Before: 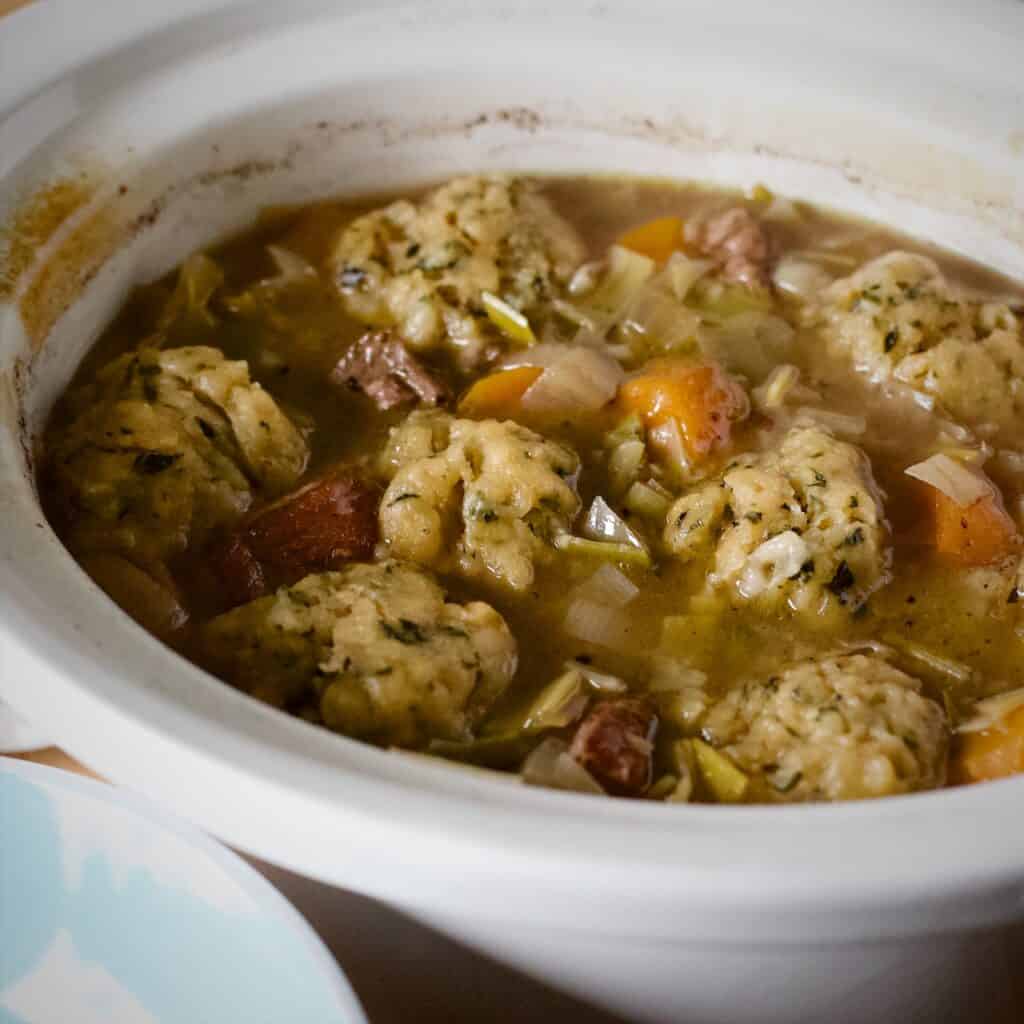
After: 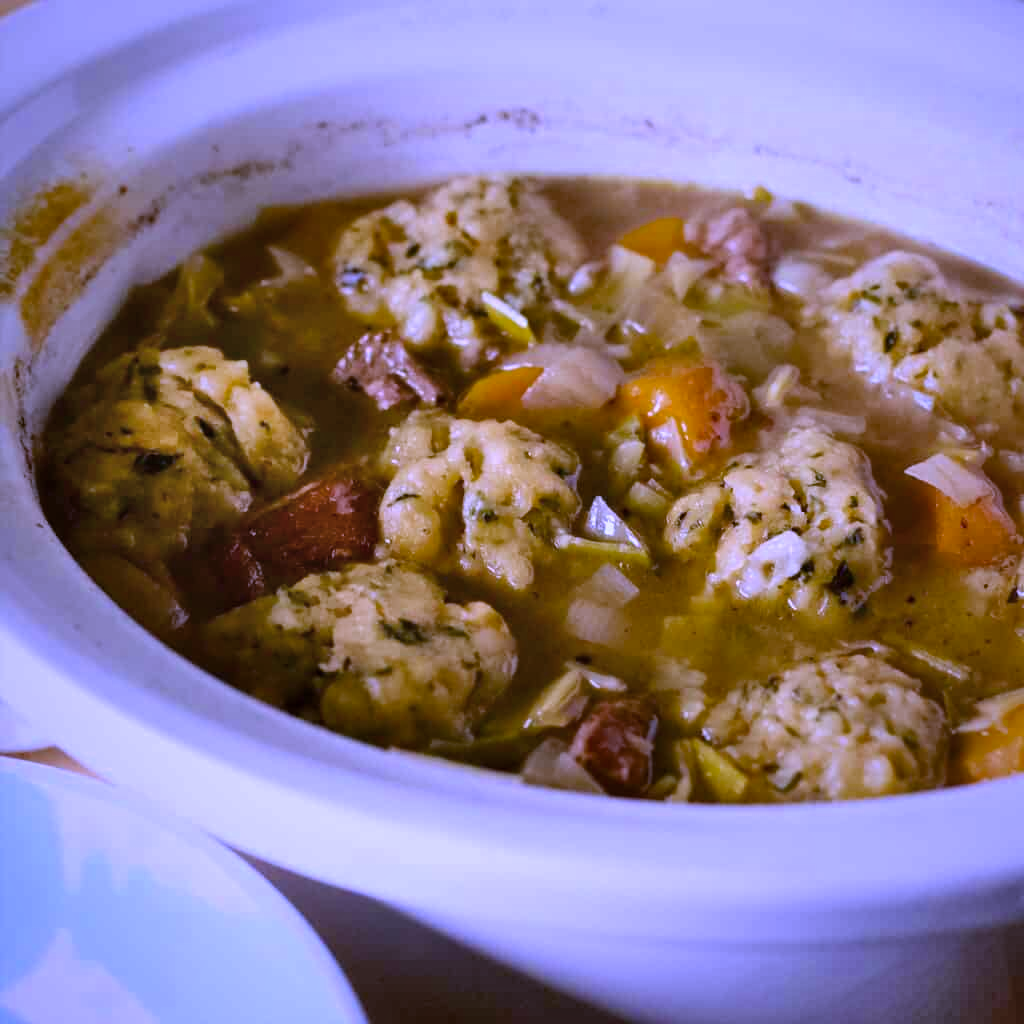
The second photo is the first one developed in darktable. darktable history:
white balance: red 0.98, blue 1.61
contrast brightness saturation: saturation -0.05
color balance rgb: perceptual saturation grading › global saturation 8.89%, saturation formula JzAzBz (2021)
shadows and highlights: shadows 75, highlights -25, soften with gaussian
